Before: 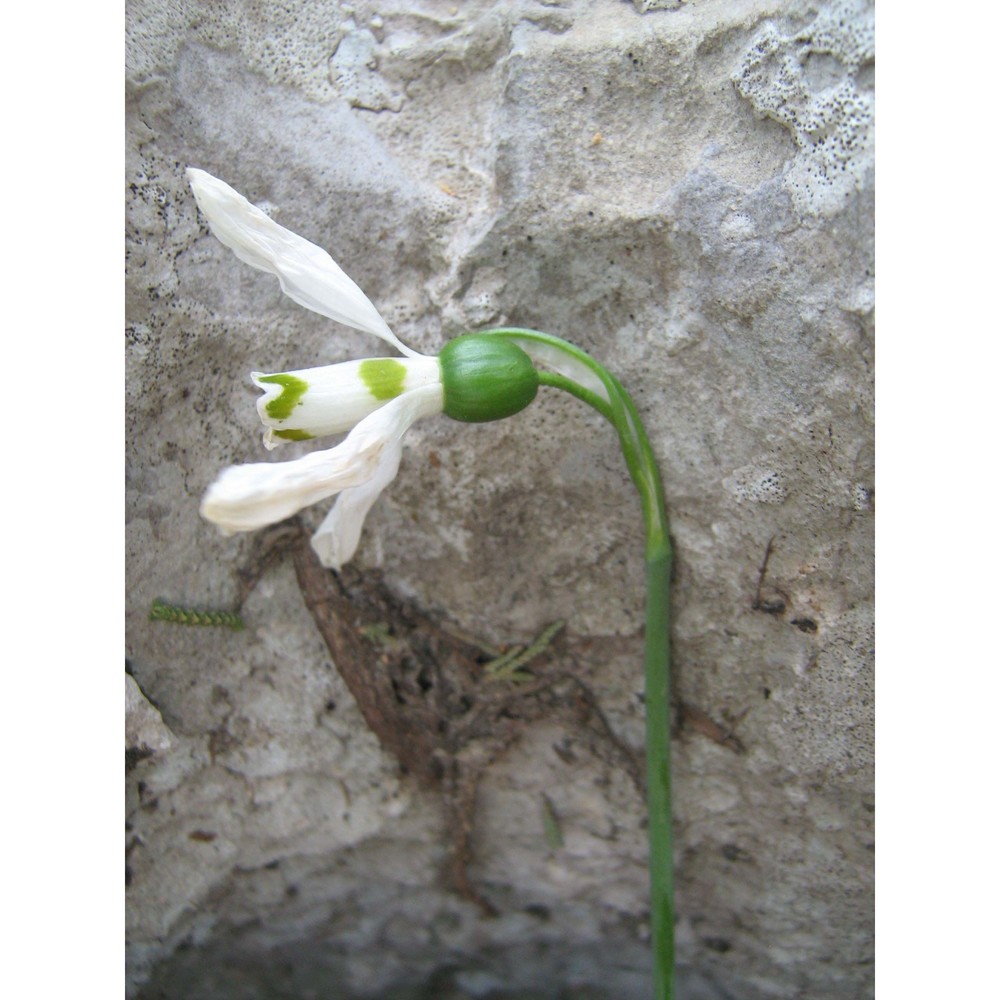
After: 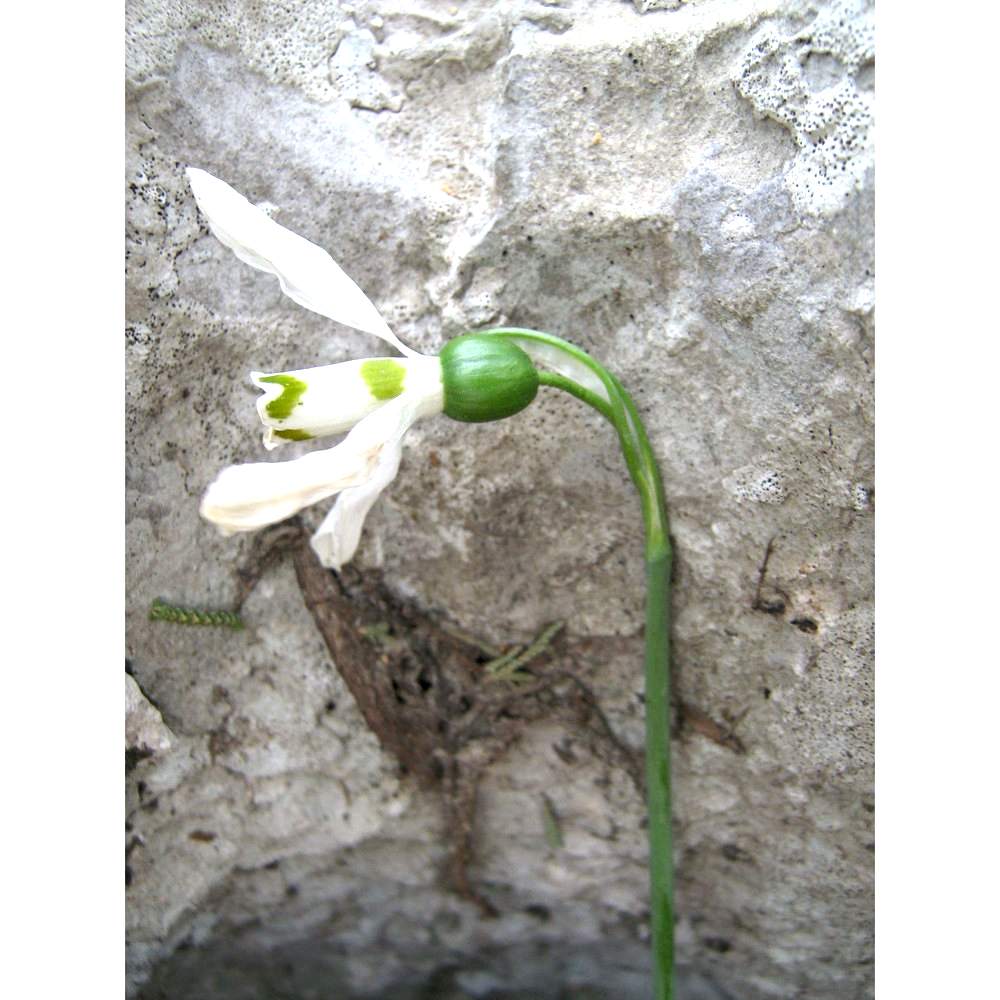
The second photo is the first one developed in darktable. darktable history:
exposure: black level correction 0.005, exposure 0.284 EV, compensate highlight preservation false
tone equalizer: -8 EV -0.413 EV, -7 EV -0.421 EV, -6 EV -0.316 EV, -5 EV -0.206 EV, -3 EV 0.232 EV, -2 EV 0.304 EV, -1 EV 0.386 EV, +0 EV 0.434 EV, edges refinement/feathering 500, mask exposure compensation -1.57 EV, preserve details guided filter
contrast equalizer: octaves 7, y [[0.5, 0.501, 0.532, 0.538, 0.54, 0.541], [0.5 ×6], [0.5 ×6], [0 ×6], [0 ×6]]
